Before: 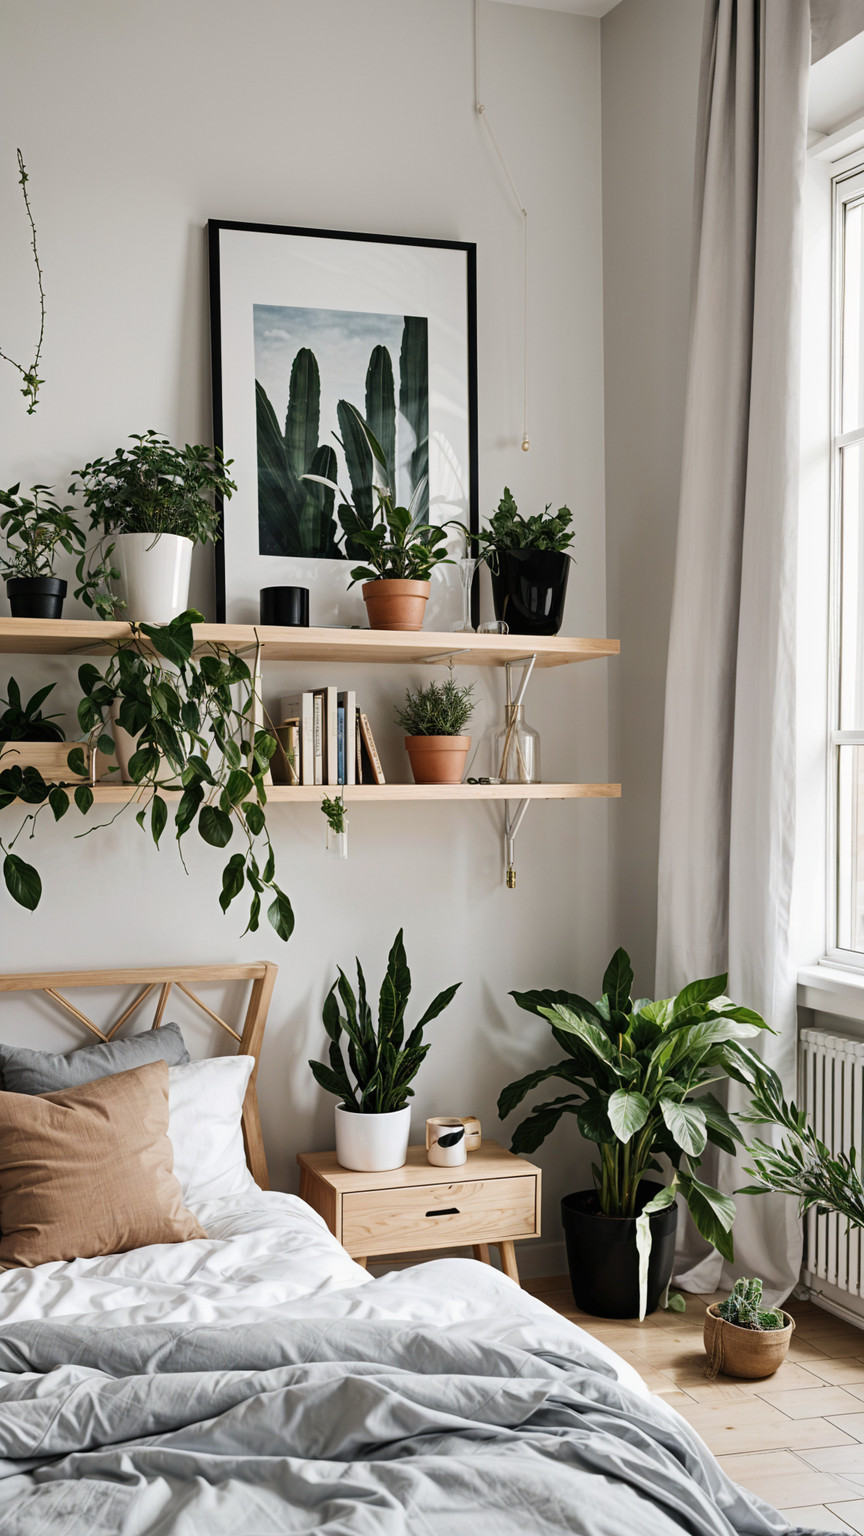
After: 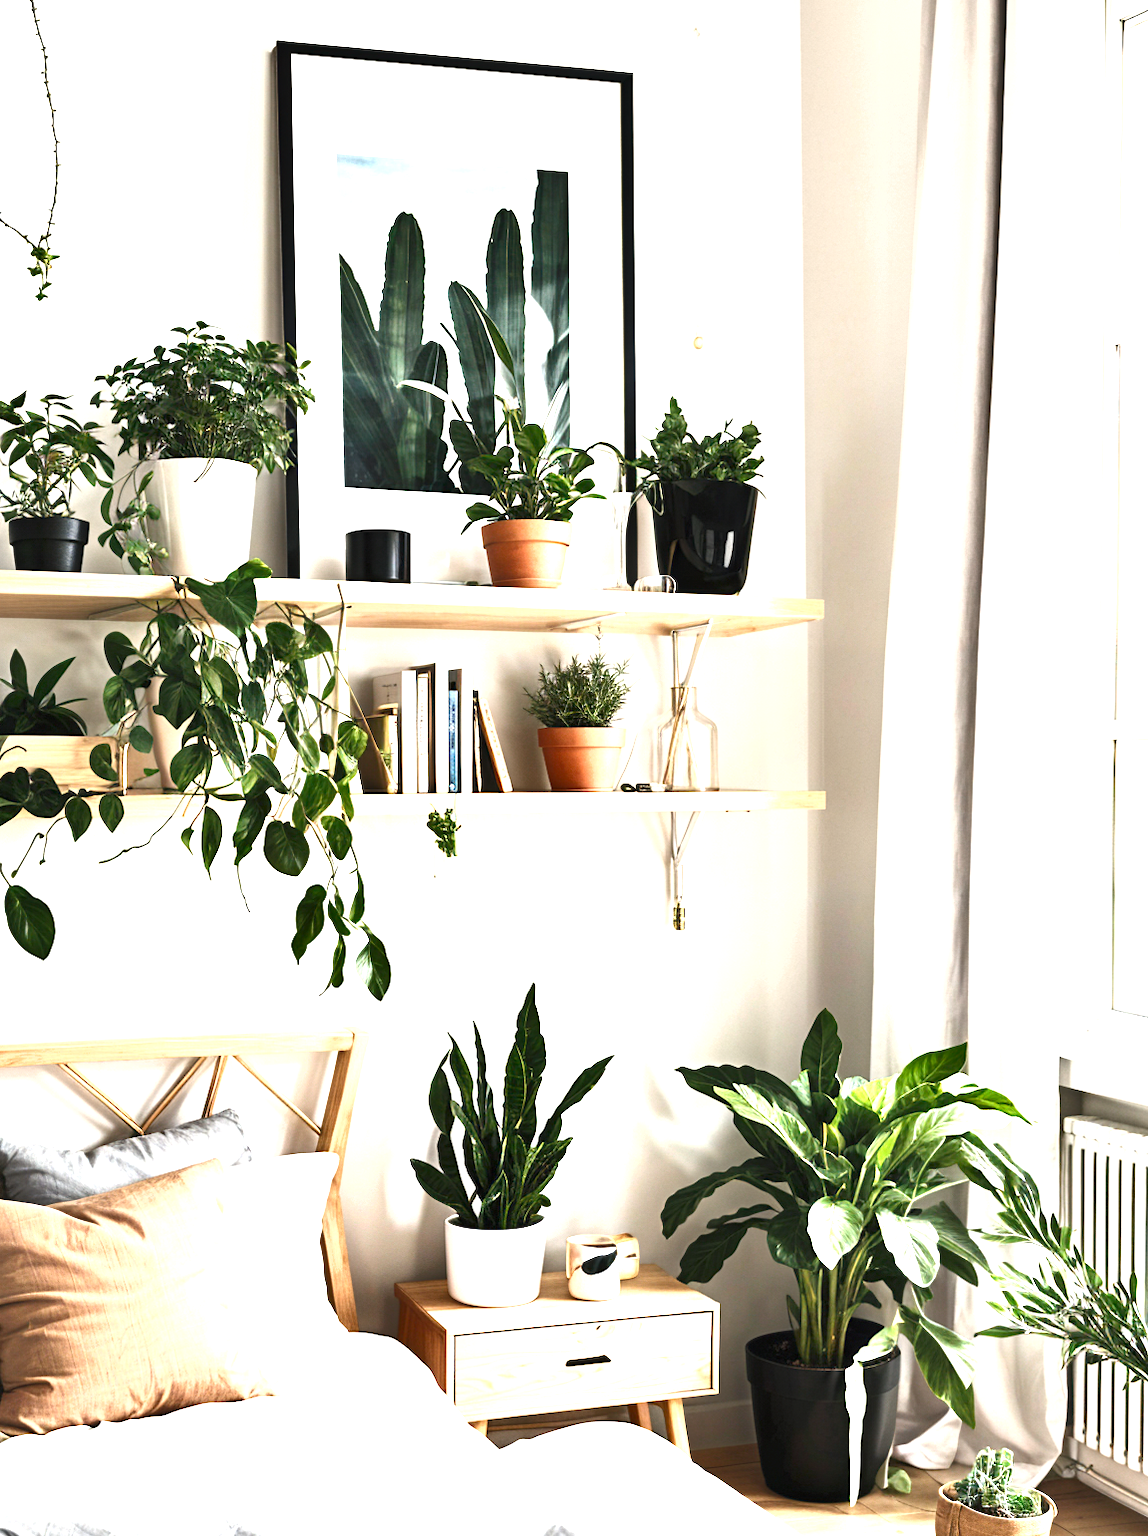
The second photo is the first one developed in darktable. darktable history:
shadows and highlights: shadows 29.24, highlights -29.47, low approximation 0.01, soften with gaussian
crop and rotate: top 12.297%, bottom 12.459%
exposure: black level correction 0, exposure 1.978 EV, compensate highlight preservation false
